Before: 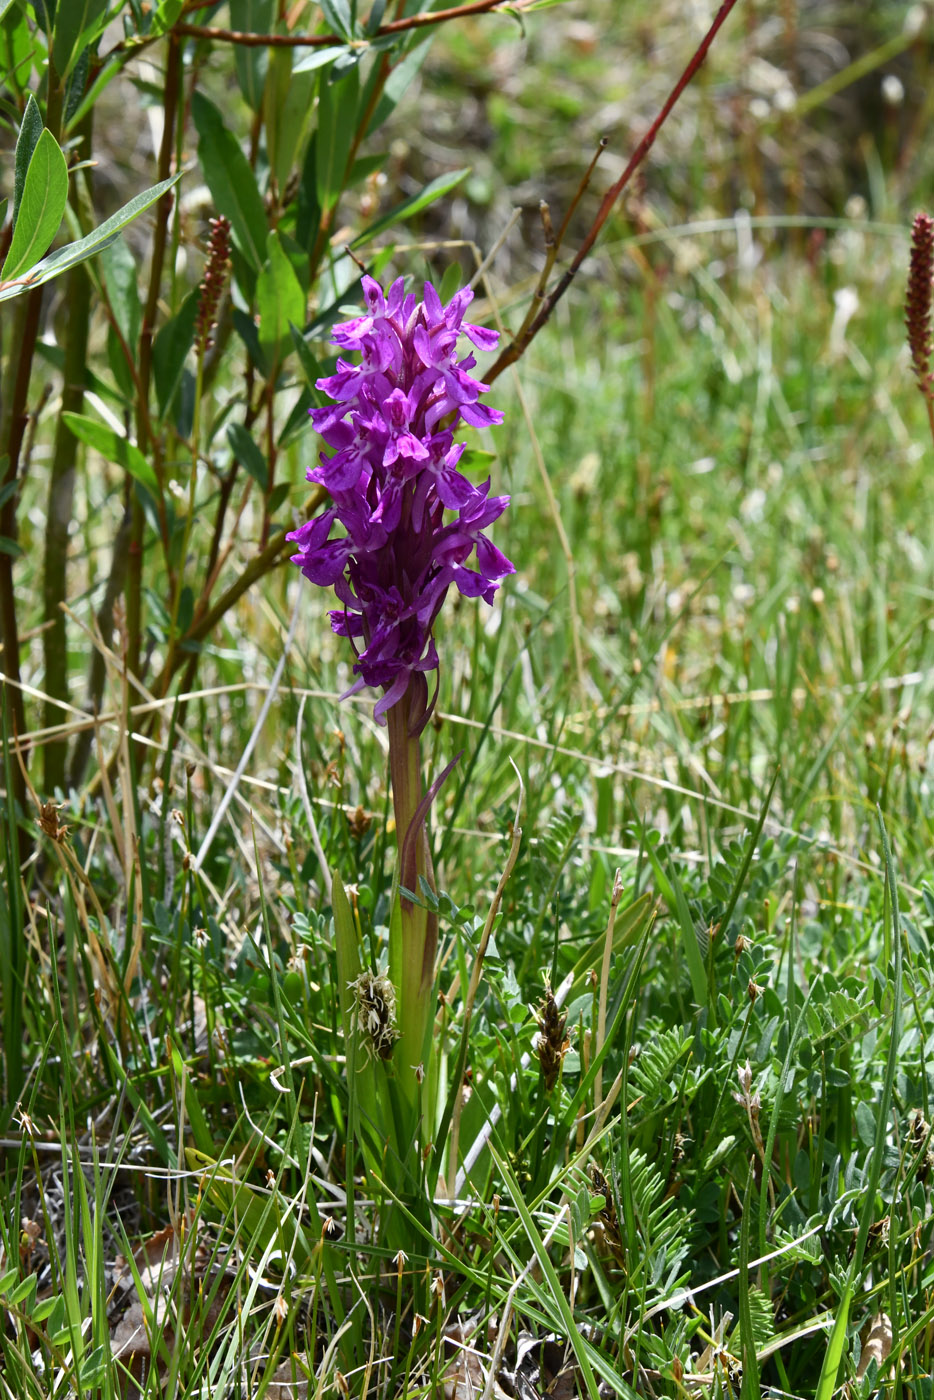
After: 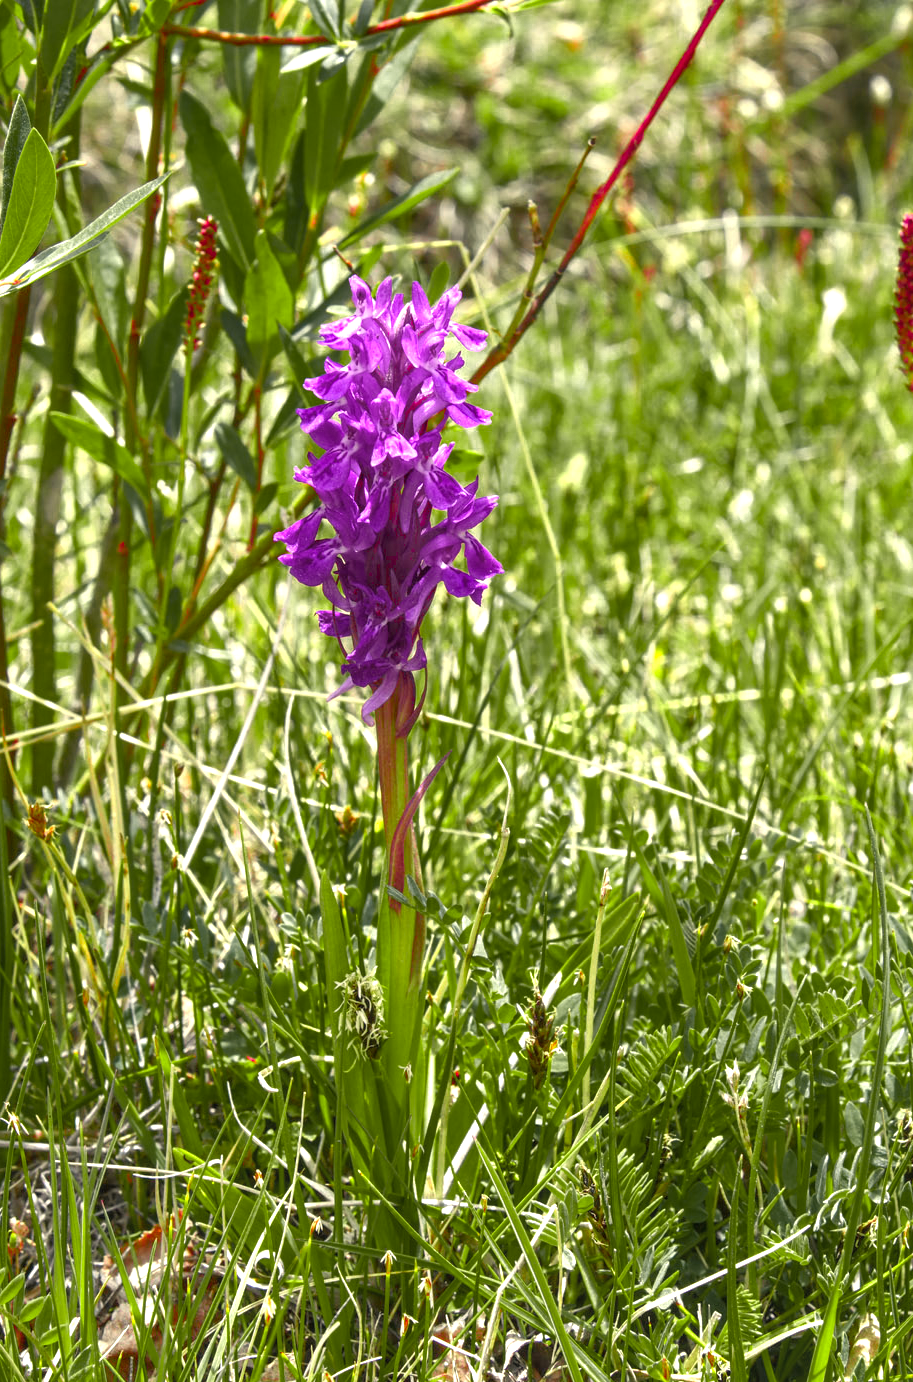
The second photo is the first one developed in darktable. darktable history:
local contrast: on, module defaults
exposure: black level correction 0, exposure 1.2 EV, compensate exposure bias true, compensate highlight preservation false
color balance rgb: power › hue 61.61°, perceptual saturation grading › global saturation 19.653%, contrast 4.77%
tone equalizer: -8 EV 0.216 EV, -7 EV 0.378 EV, -6 EV 0.403 EV, -5 EV 0.259 EV, -3 EV -0.253 EV, -2 EV -0.411 EV, -1 EV -0.432 EV, +0 EV -0.227 EV, smoothing diameter 2.09%, edges refinement/feathering 21.69, mask exposure compensation -1.57 EV, filter diffusion 5
color correction: highlights a* 1.42, highlights b* 17.34
color zones: curves: ch0 [(0, 0.533) (0.126, 0.533) (0.234, 0.533) (0.368, 0.357) (0.5, 0.5) (0.625, 0.5) (0.74, 0.637) (0.875, 0.5)]; ch1 [(0.004, 0.708) (0.129, 0.662) (0.25, 0.5) (0.375, 0.331) (0.496, 0.396) (0.625, 0.649) (0.739, 0.26) (0.875, 0.5) (1, 0.478)]; ch2 [(0, 0.409) (0.132, 0.403) (0.236, 0.558) (0.379, 0.448) (0.5, 0.5) (0.625, 0.5) (0.691, 0.39) (0.875, 0.5)]
contrast brightness saturation: contrast -0.091, saturation -0.094
crop and rotate: left 1.487%, right 0.741%, bottom 1.273%
